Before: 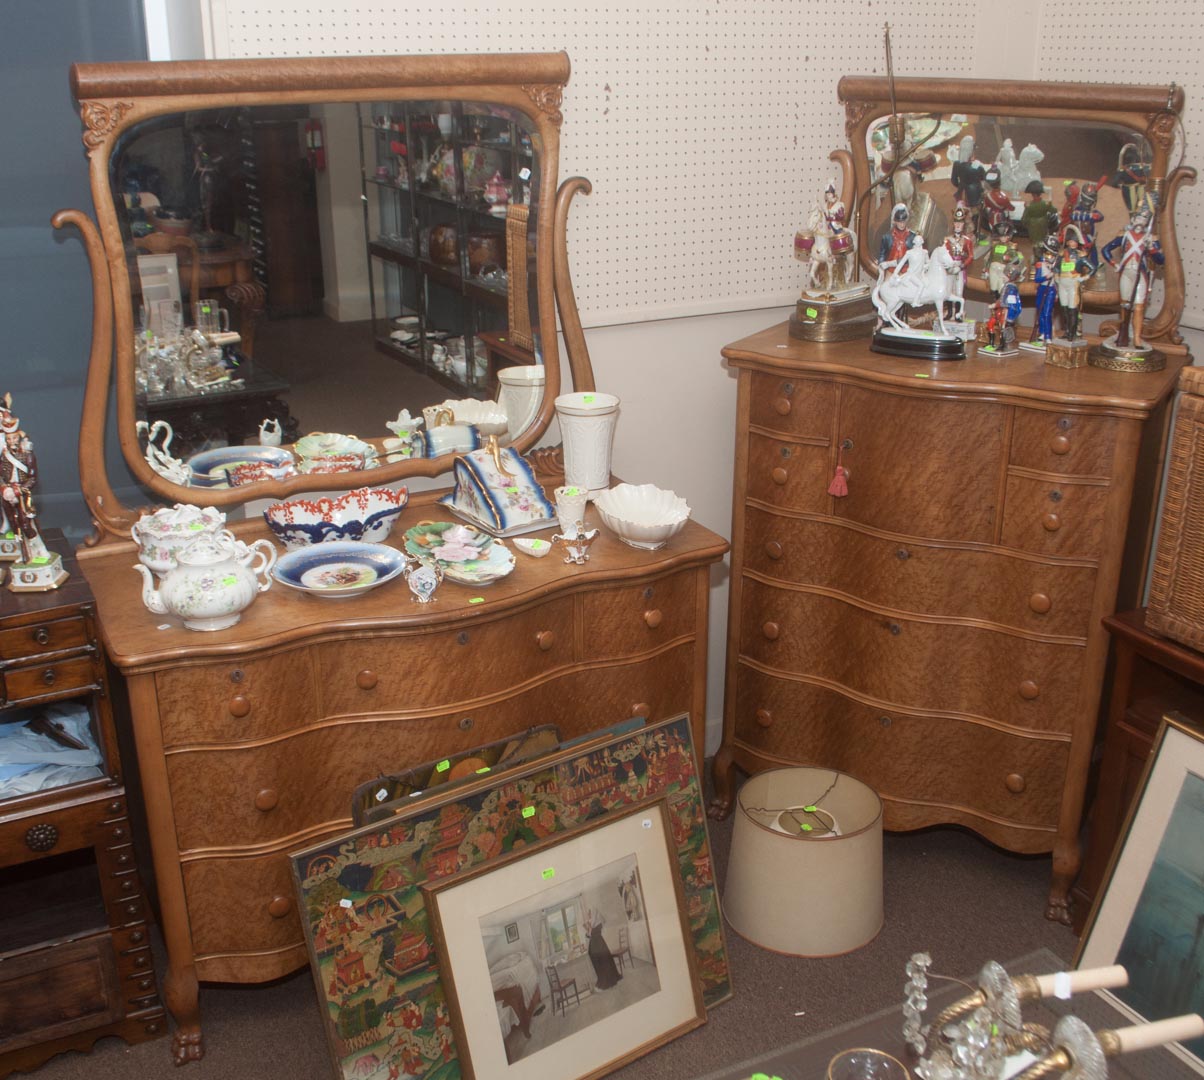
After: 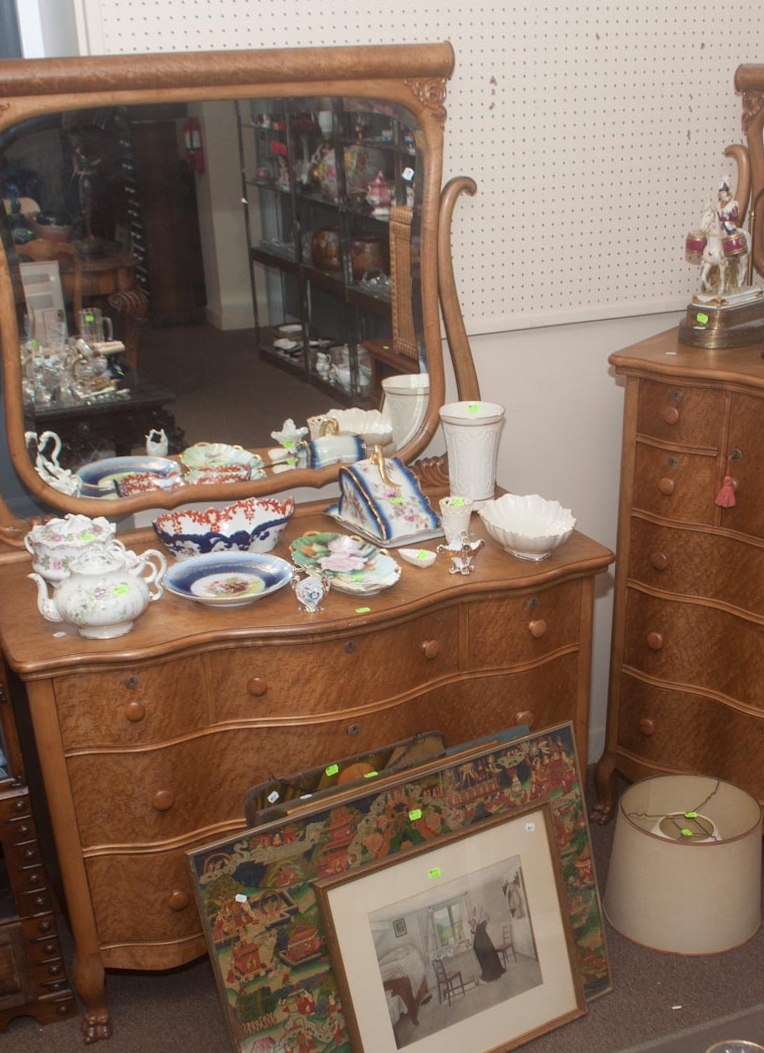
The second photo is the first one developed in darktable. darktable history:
rotate and perspective: rotation 0.074°, lens shift (vertical) 0.096, lens shift (horizontal) -0.041, crop left 0.043, crop right 0.952, crop top 0.024, crop bottom 0.979
crop and rotate: left 6.617%, right 26.717%
